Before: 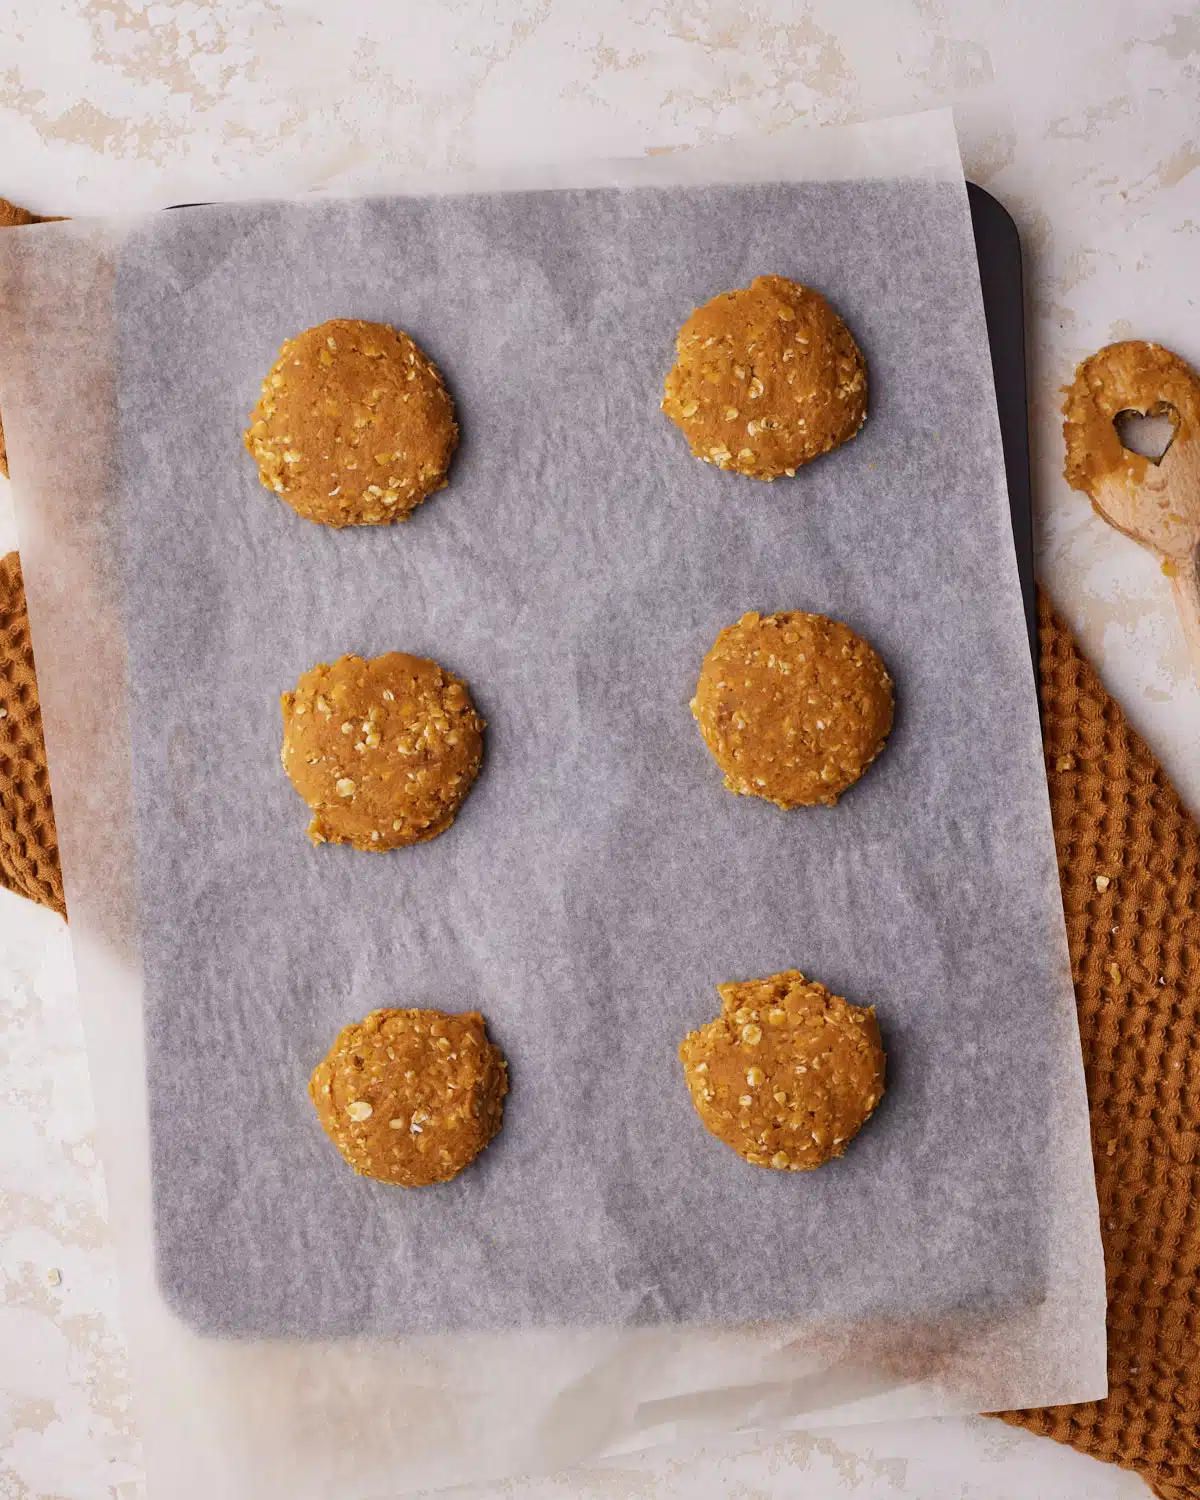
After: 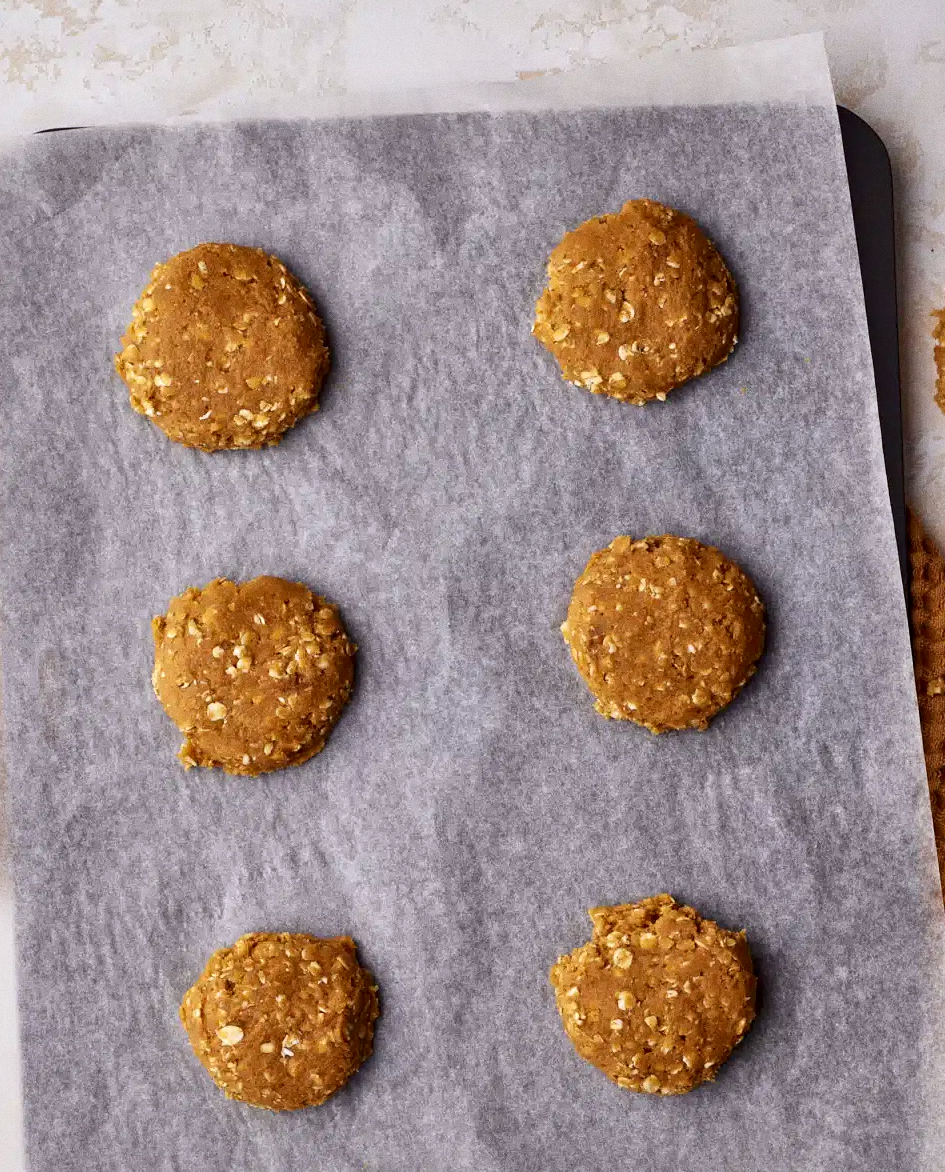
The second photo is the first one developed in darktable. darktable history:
white balance: red 0.986, blue 1.01
crop and rotate: left 10.77%, top 5.1%, right 10.41%, bottom 16.76%
grain: coarseness 0.47 ISO
local contrast: mode bilateral grid, contrast 25, coarseness 47, detail 151%, midtone range 0.2
